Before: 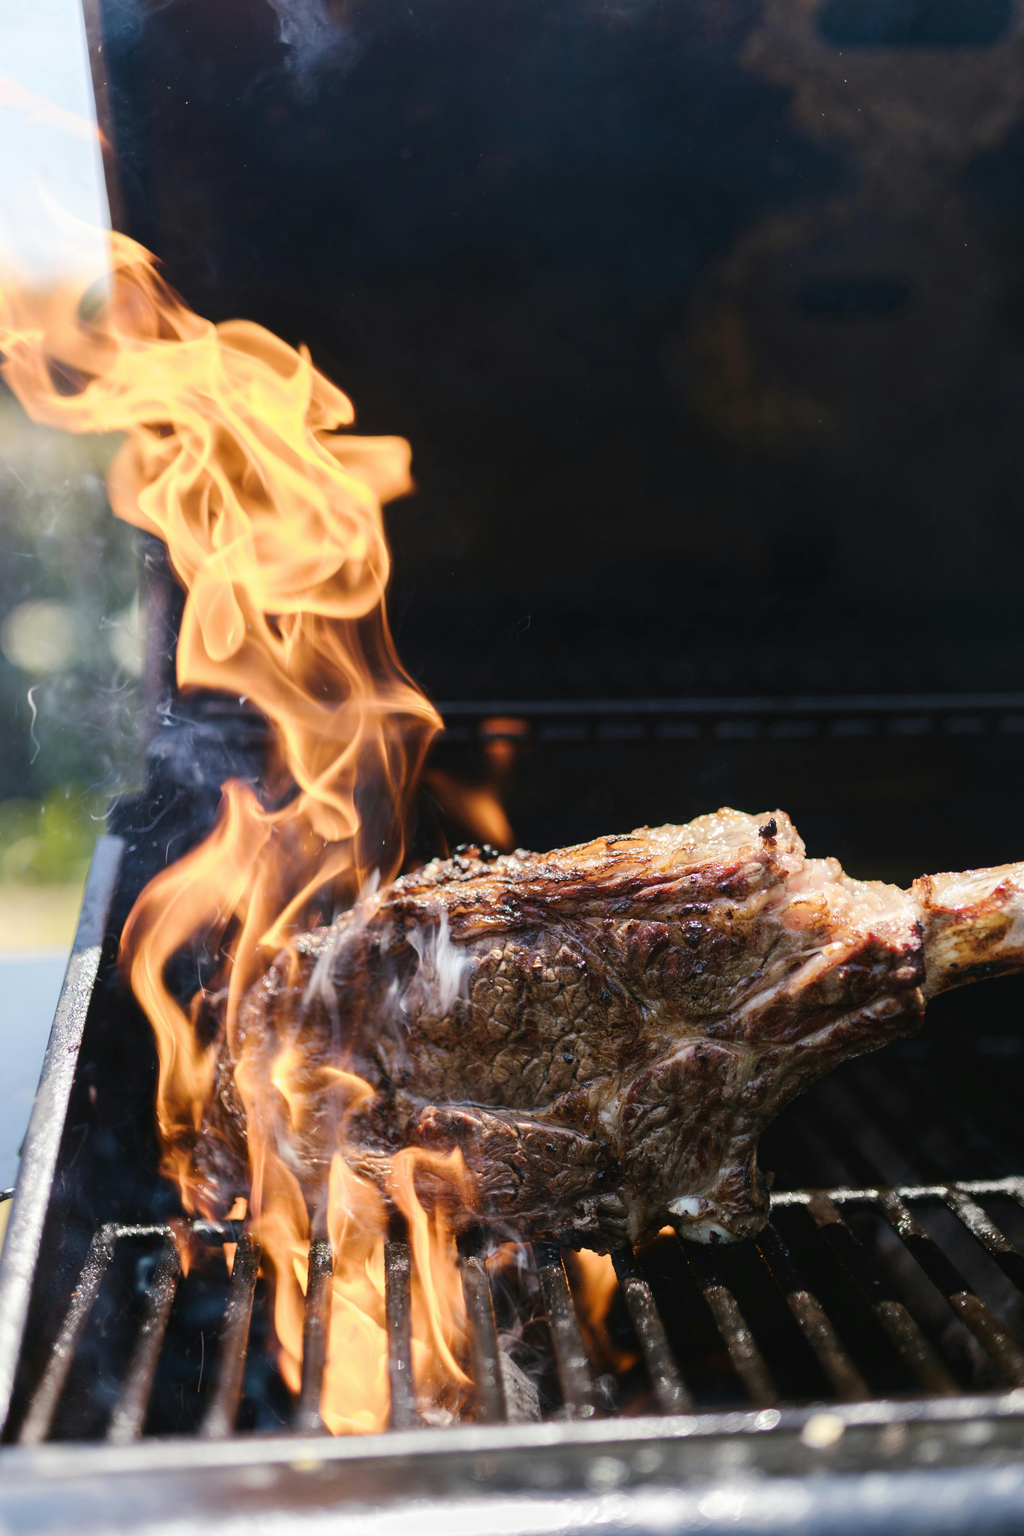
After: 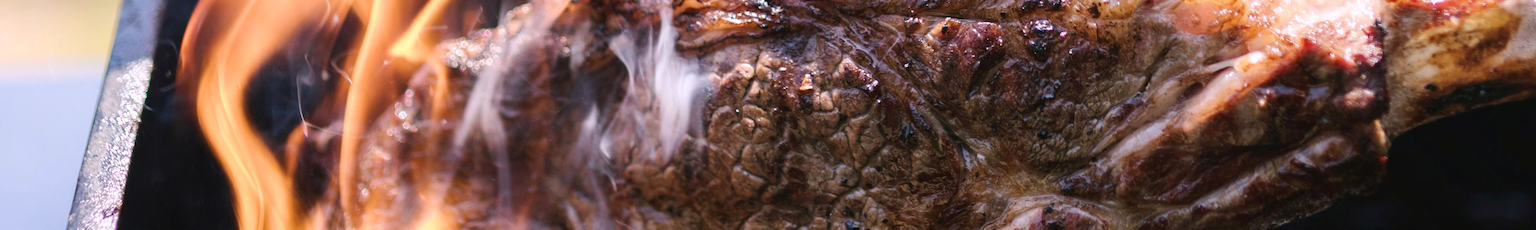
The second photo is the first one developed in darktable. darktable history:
crop and rotate: top 59.084%, bottom 30.916%
white balance: red 1.05, blue 1.072
